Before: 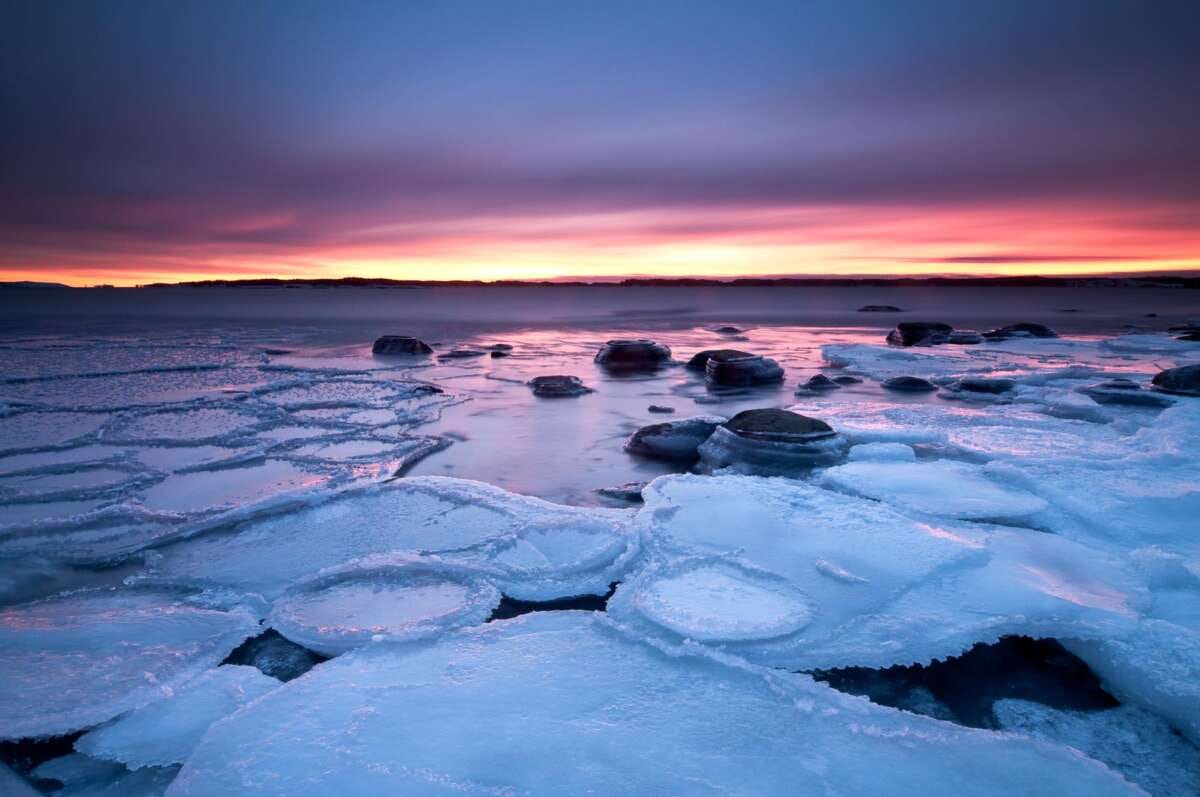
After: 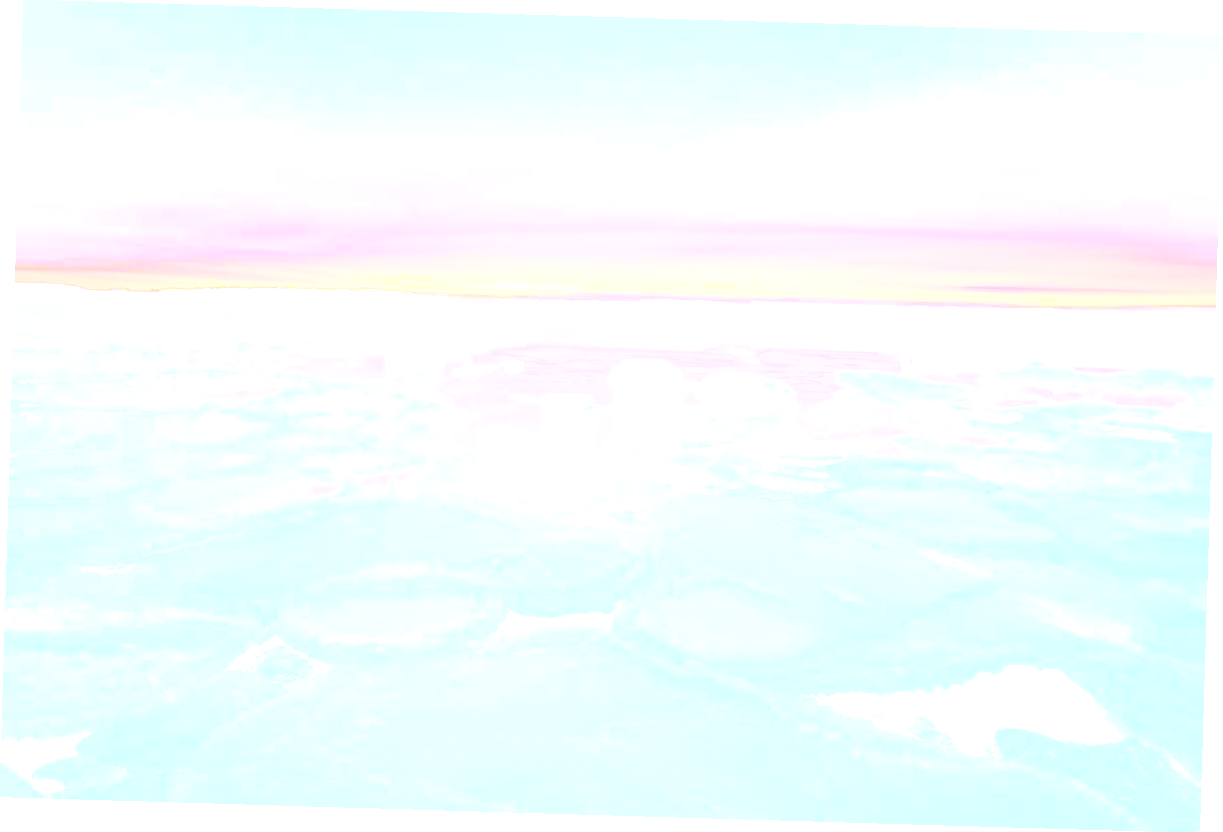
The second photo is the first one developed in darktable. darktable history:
filmic rgb: black relative exposure -7.65 EV, white relative exposure 4.56 EV, hardness 3.61
color balance: lift [1, 1.001, 0.999, 1.001], gamma [1, 1.004, 1.007, 0.993], gain [1, 0.991, 0.987, 1.013], contrast 10%, output saturation 120%
bloom: size 85%, threshold 5%, strength 85%
exposure: black level correction 0, exposure 1.5 EV, compensate highlight preservation false
rotate and perspective: rotation 1.72°, automatic cropping off
